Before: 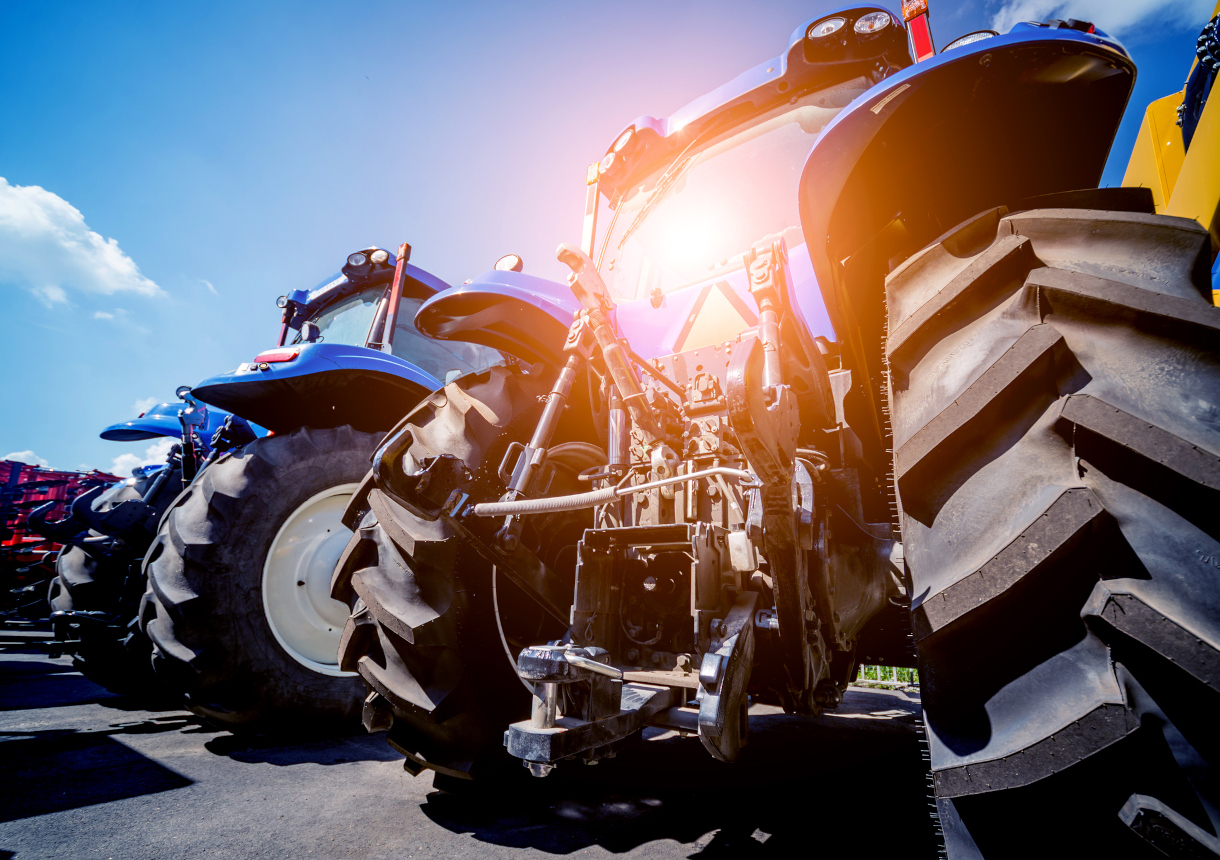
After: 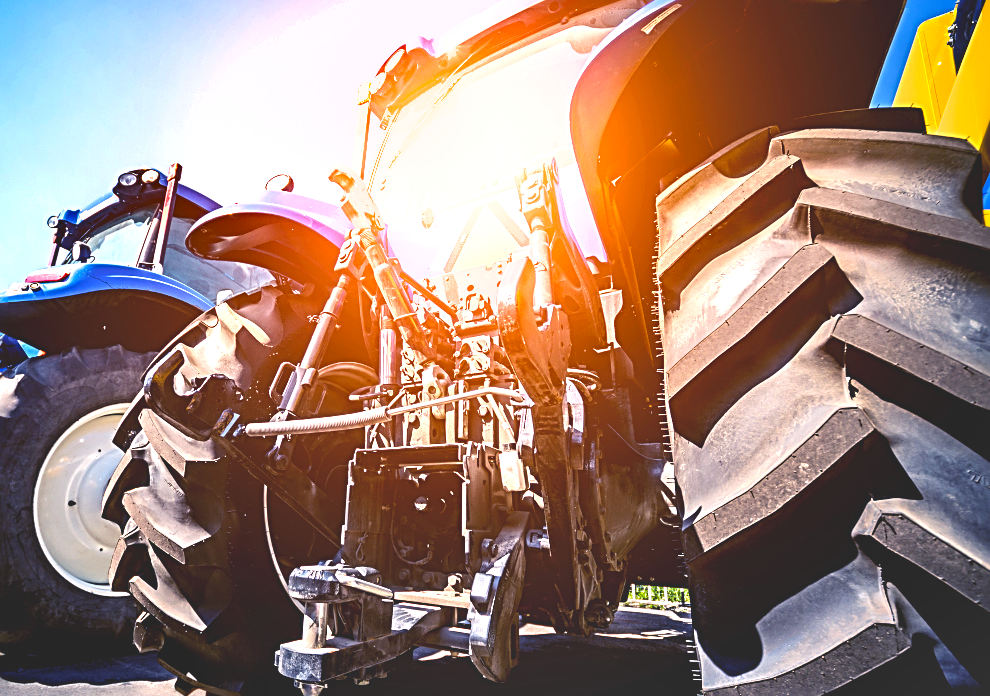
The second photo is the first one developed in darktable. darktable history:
sharpen: radius 3.021, amount 0.763
shadows and highlights: white point adjustment 0.05, soften with gaussian
tone equalizer: -8 EV 0.248 EV, -7 EV 0.379 EV, -6 EV 0.384 EV, -5 EV 0.275 EV, -3 EV -0.242 EV, -2 EV -0.445 EV, -1 EV -0.392 EV, +0 EV -0.269 EV
crop: left 18.85%, top 9.348%, right 0%, bottom 9.707%
color balance rgb: highlights gain › chroma 1.621%, highlights gain › hue 55.84°, global offset › luminance 1.999%, perceptual saturation grading › global saturation 14.72%
color calibration: x 0.343, y 0.356, temperature 5106.57 K
exposure: exposure 1.093 EV, compensate highlight preservation false
